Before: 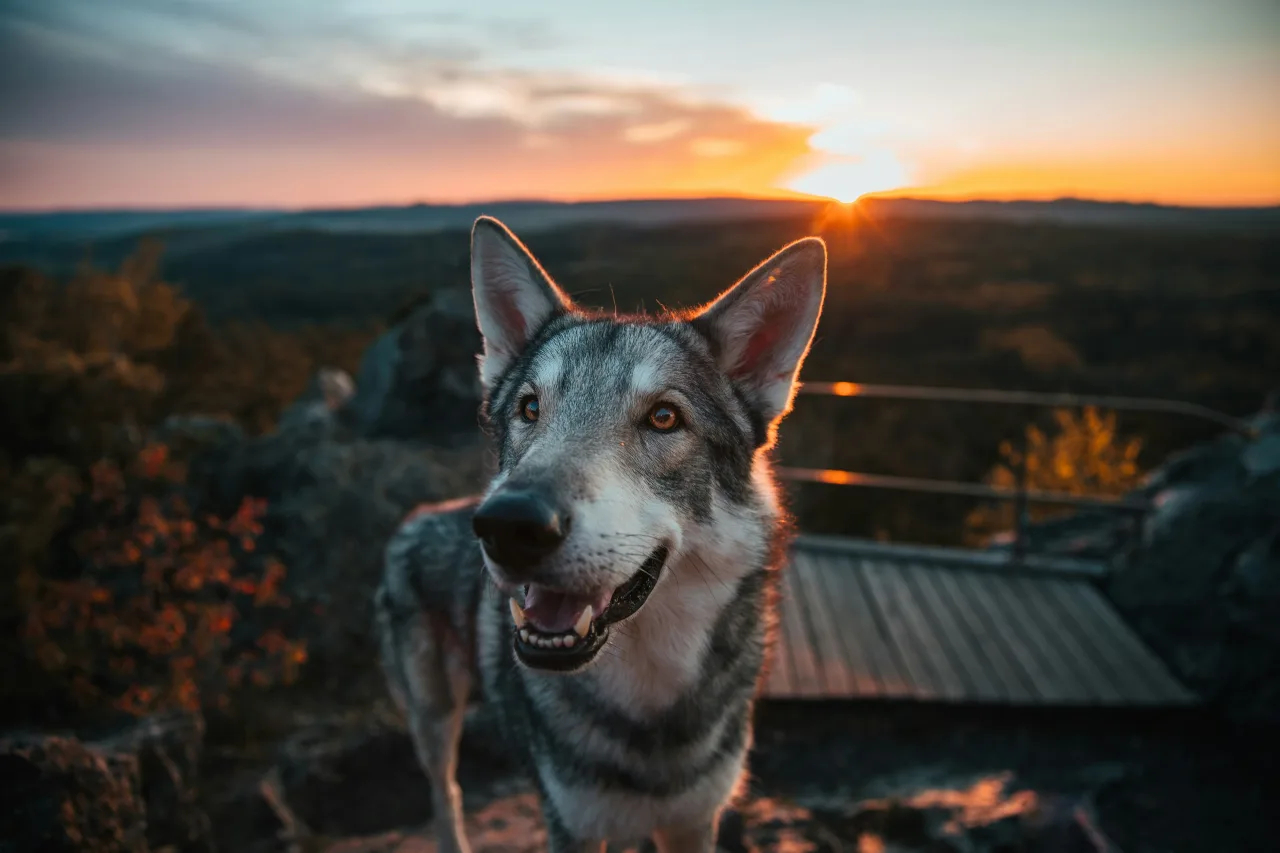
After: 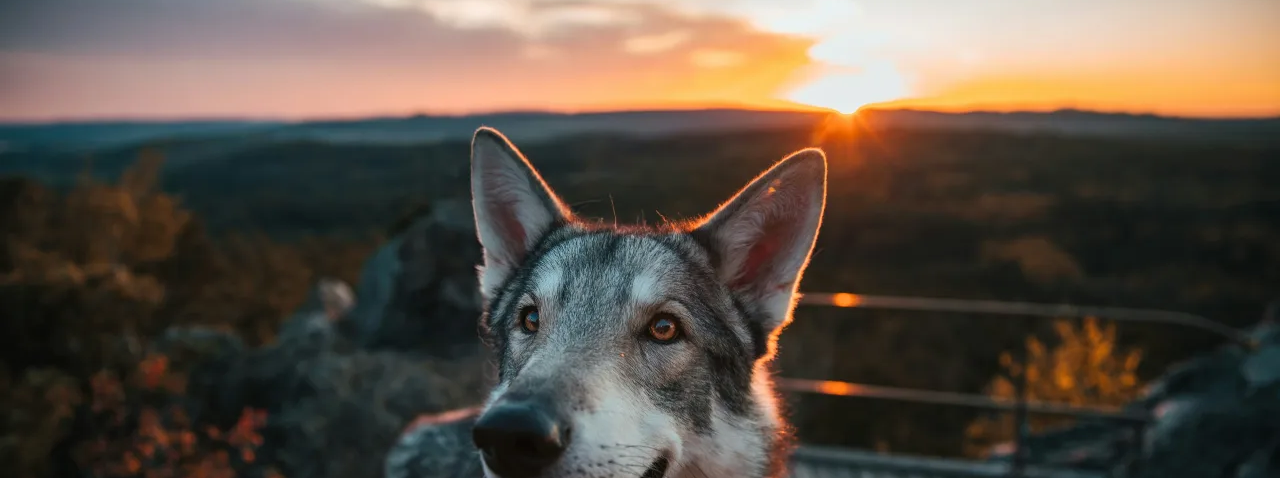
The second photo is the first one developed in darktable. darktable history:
crop and rotate: top 10.605%, bottom 33.274%
shadows and highlights: radius 337.17, shadows 29.01, soften with gaussian
